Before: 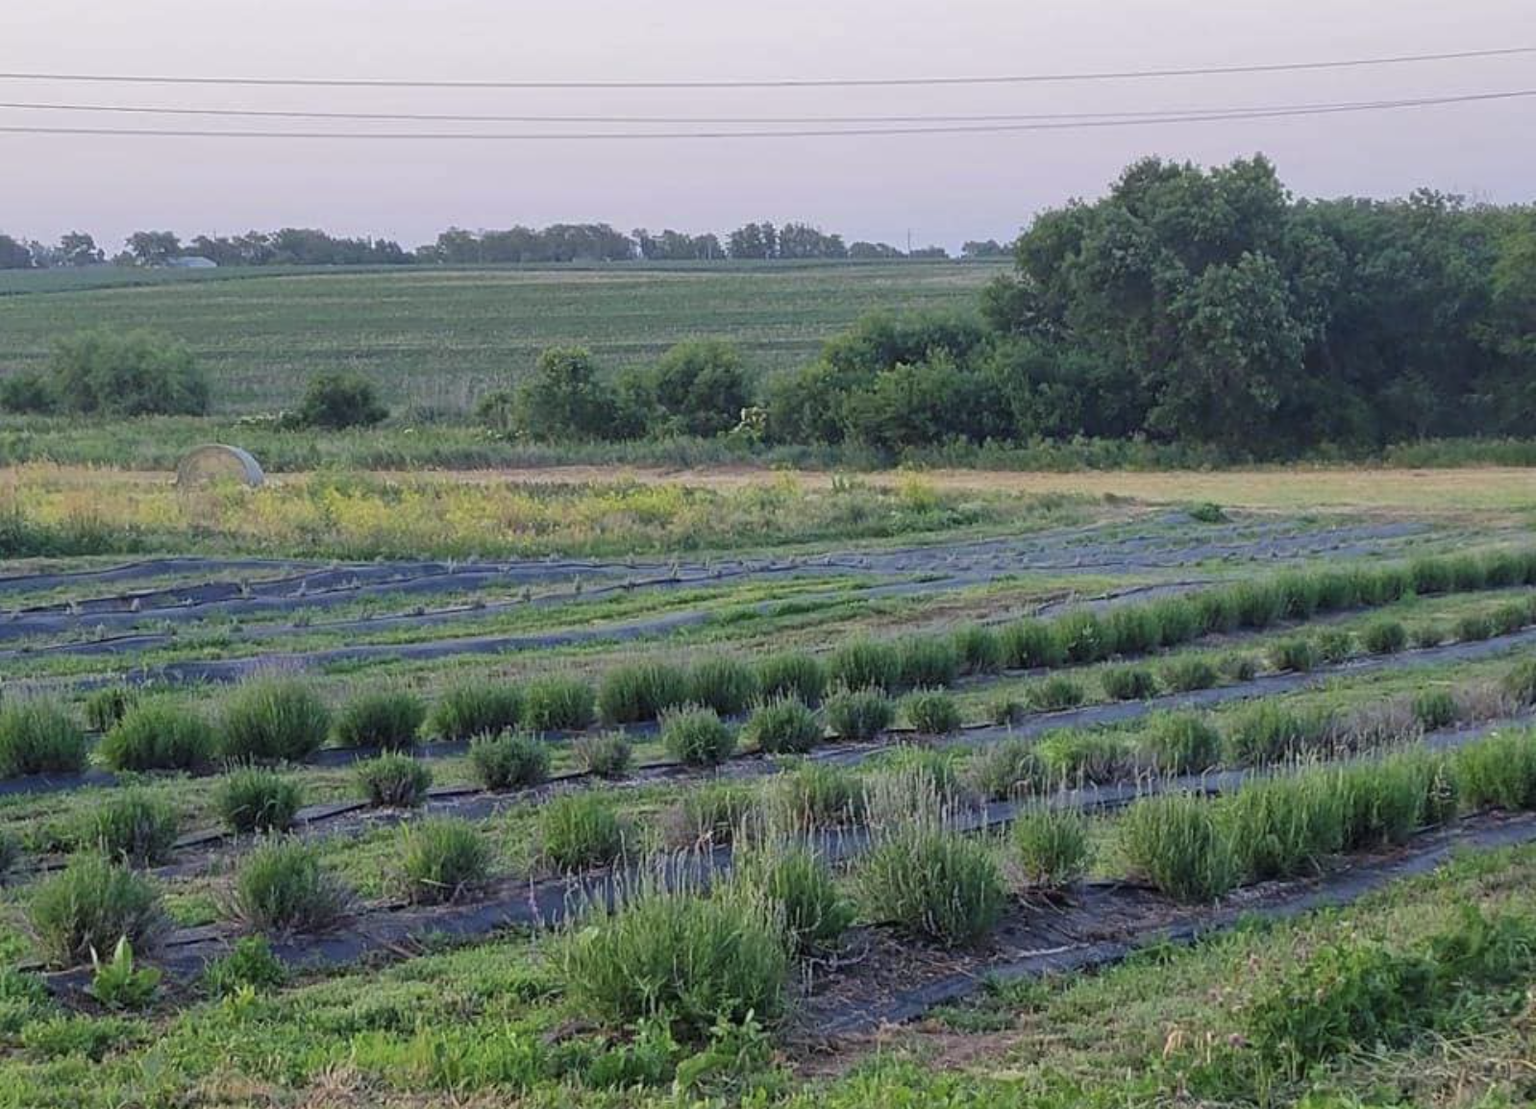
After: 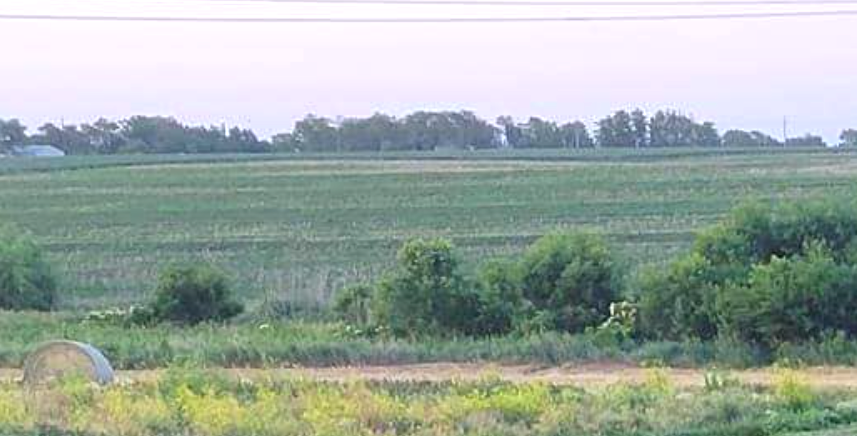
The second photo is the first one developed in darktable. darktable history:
crop: left 10.121%, top 10.631%, right 36.218%, bottom 51.526%
exposure: exposure 0.661 EV, compensate highlight preservation false
